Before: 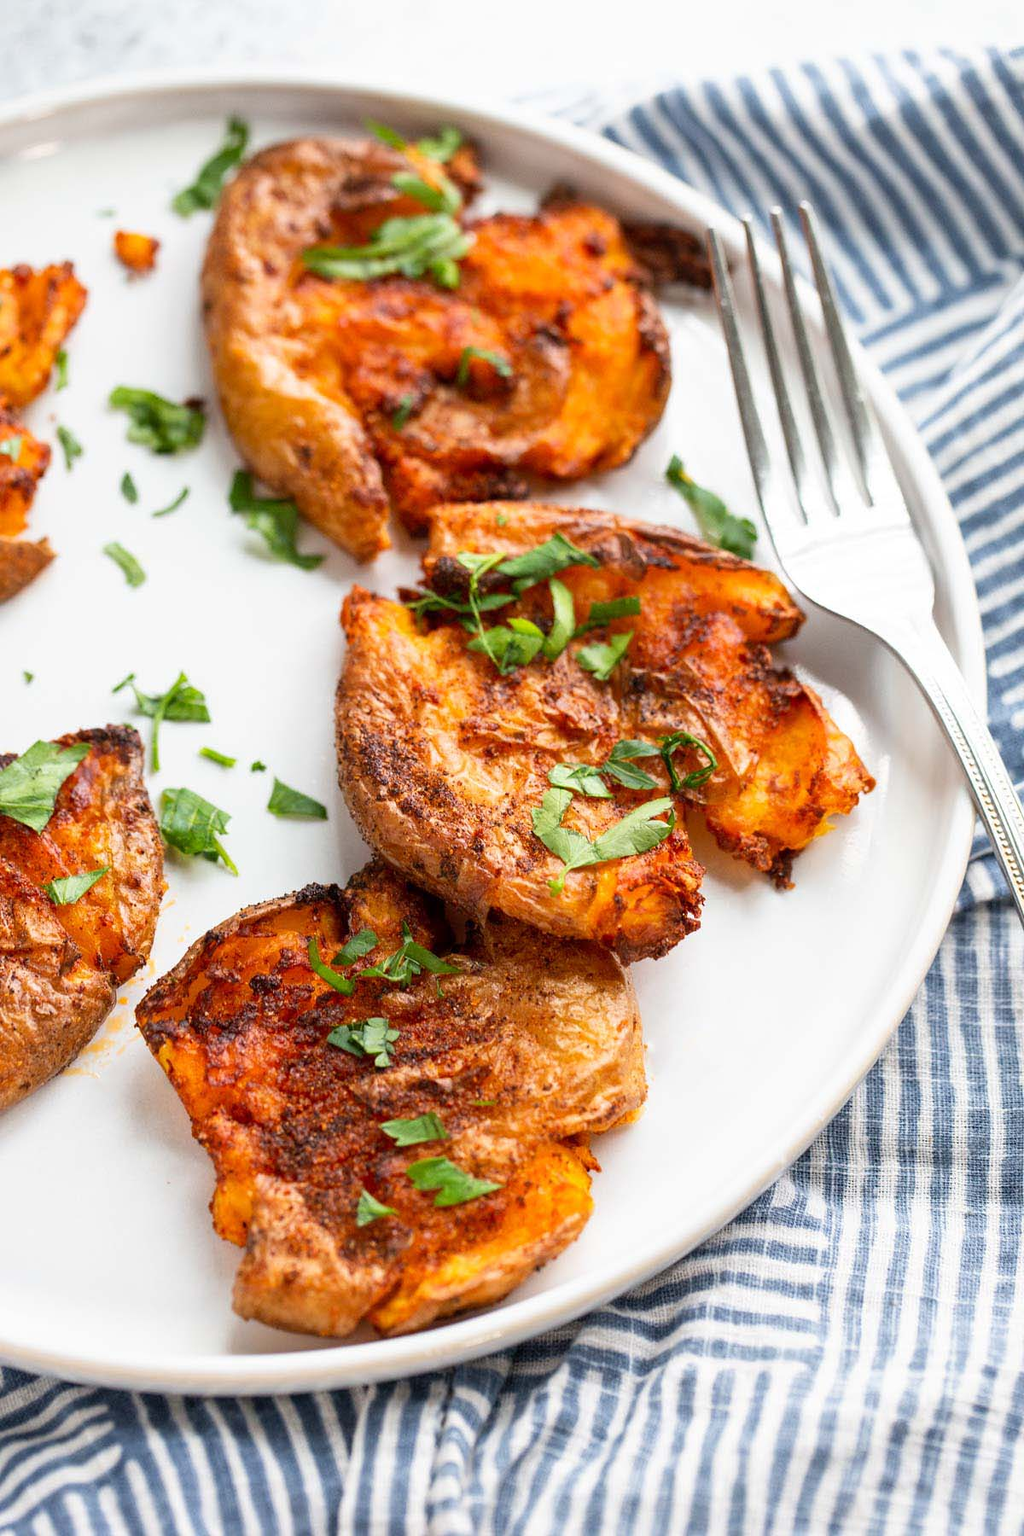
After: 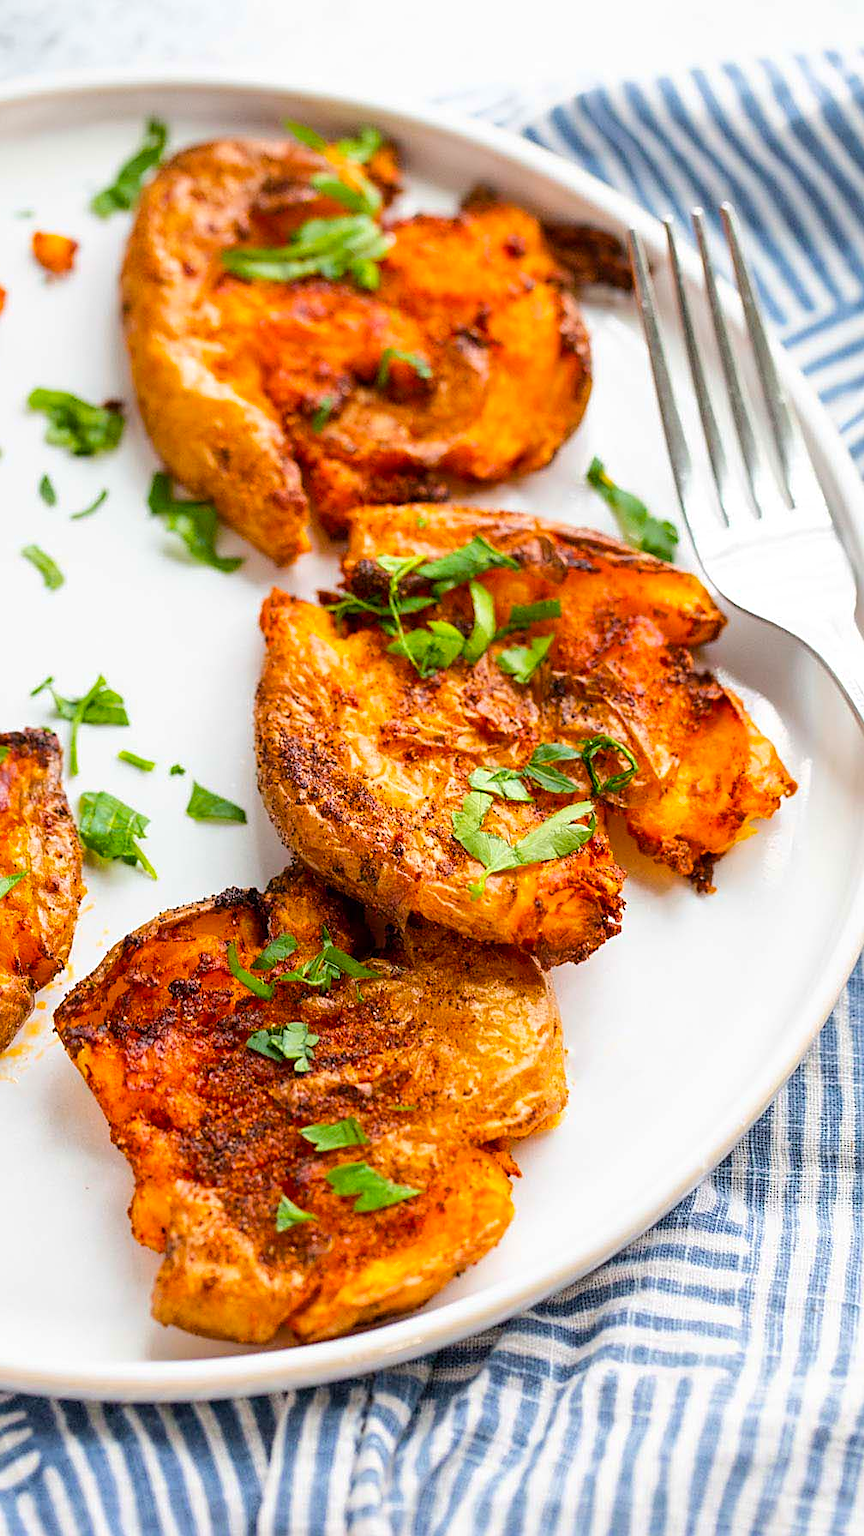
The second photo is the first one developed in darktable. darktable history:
sharpen: on, module defaults
crop: left 8.026%, right 7.374%
tone equalizer: on, module defaults
color balance rgb: perceptual saturation grading › global saturation 25%, perceptual brilliance grading › mid-tones 10%, perceptual brilliance grading › shadows 15%, global vibrance 20%
